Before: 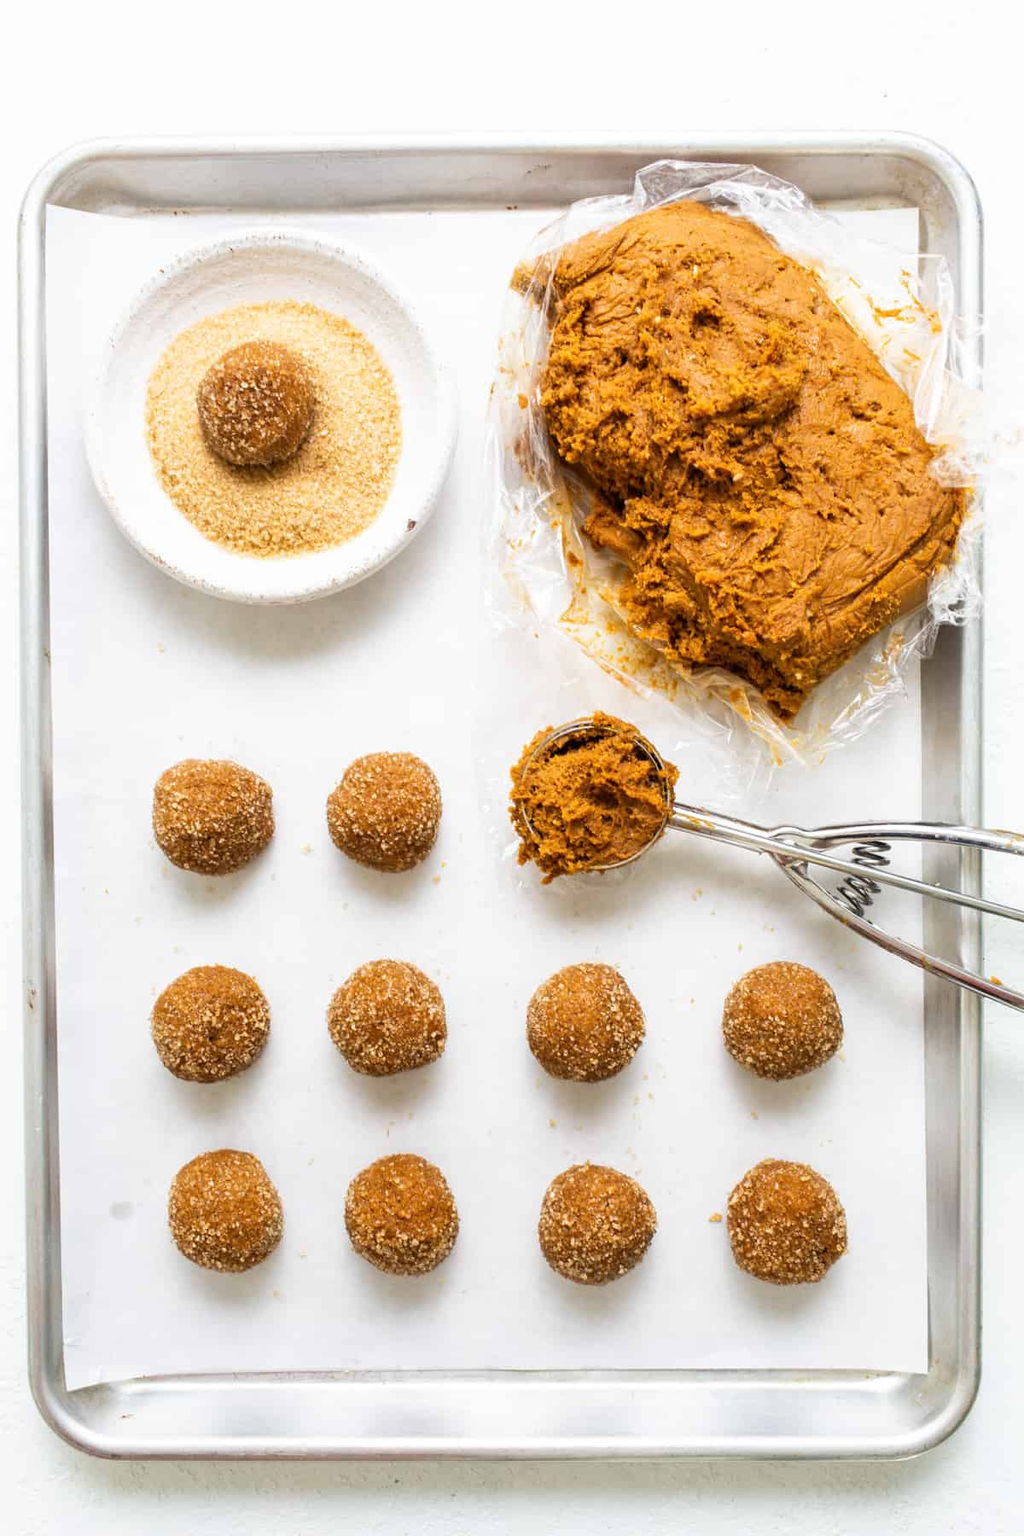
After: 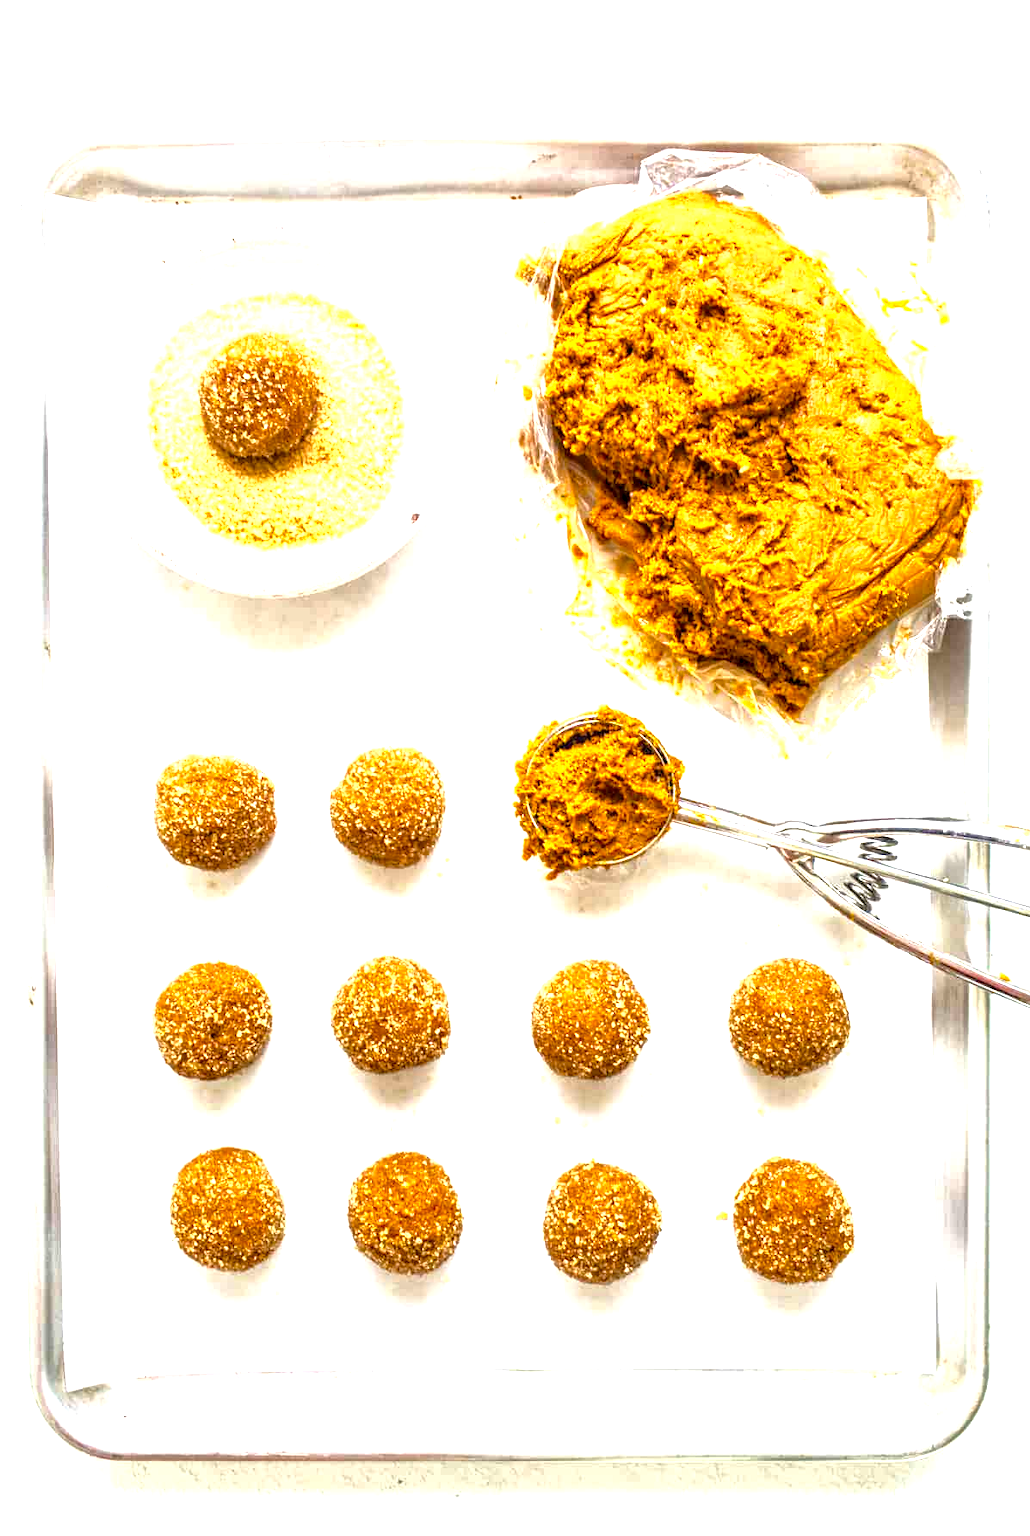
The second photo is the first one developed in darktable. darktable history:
crop: top 0.778%, right 0.103%
base curve: curves: ch0 [(0, 0) (0.303, 0.277) (1, 1)]
local contrast: highlights 23%, detail 150%
shadows and highlights: shadows 24.76, highlights -24.76
color balance rgb: linear chroma grading › global chroma 14.594%, perceptual saturation grading › global saturation 0.05%, perceptual brilliance grading › mid-tones 9.575%, perceptual brilliance grading › shadows 15.112%, global vibrance 20%
exposure: black level correction 0, exposure 1.199 EV, compensate highlight preservation false
